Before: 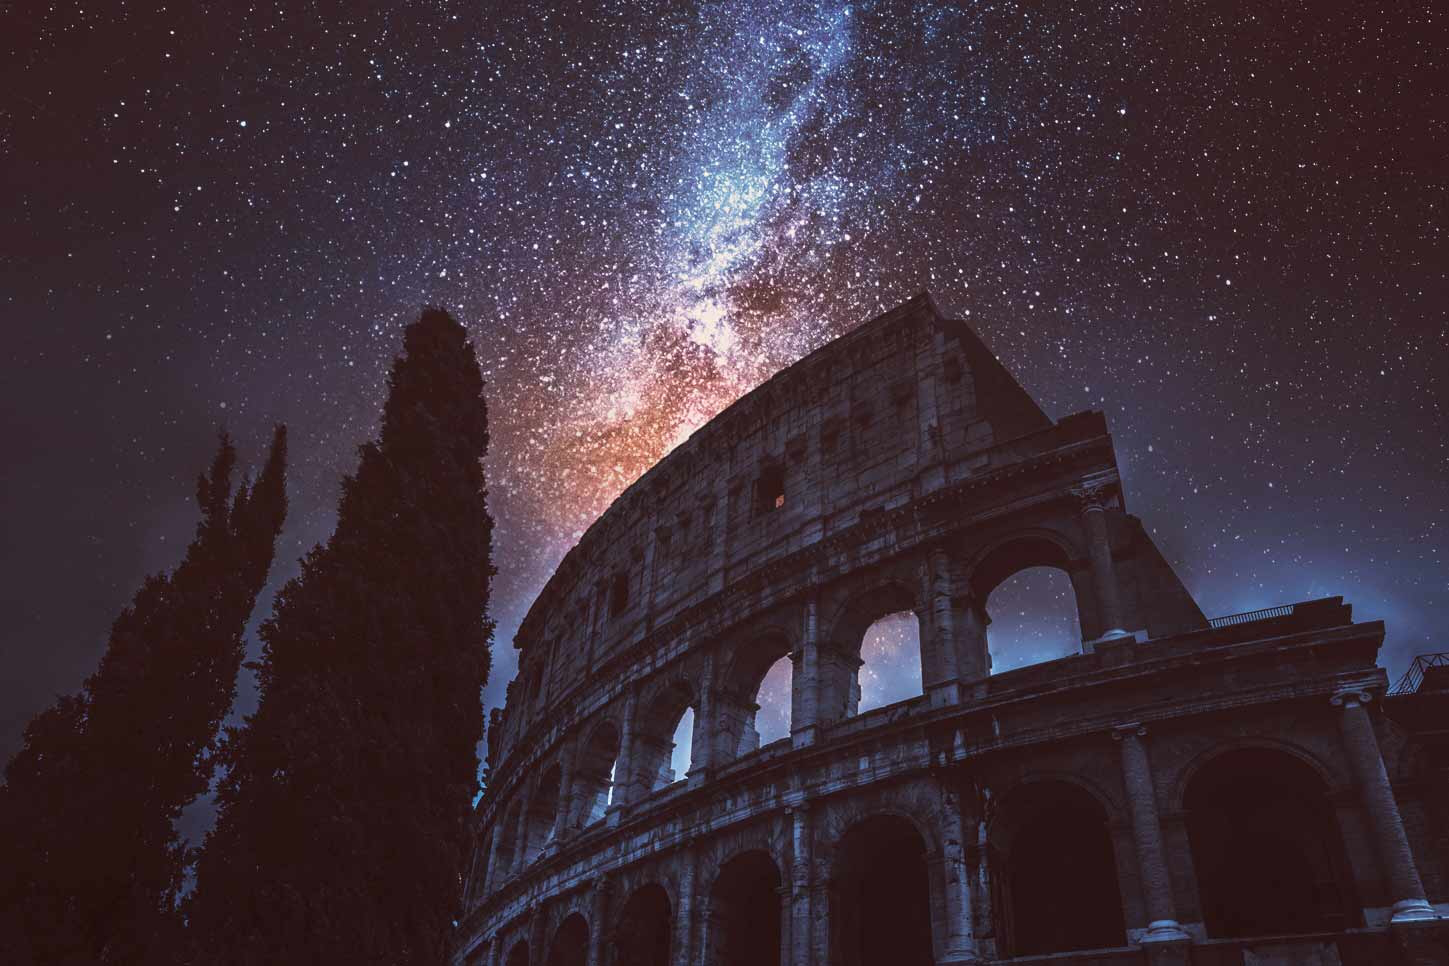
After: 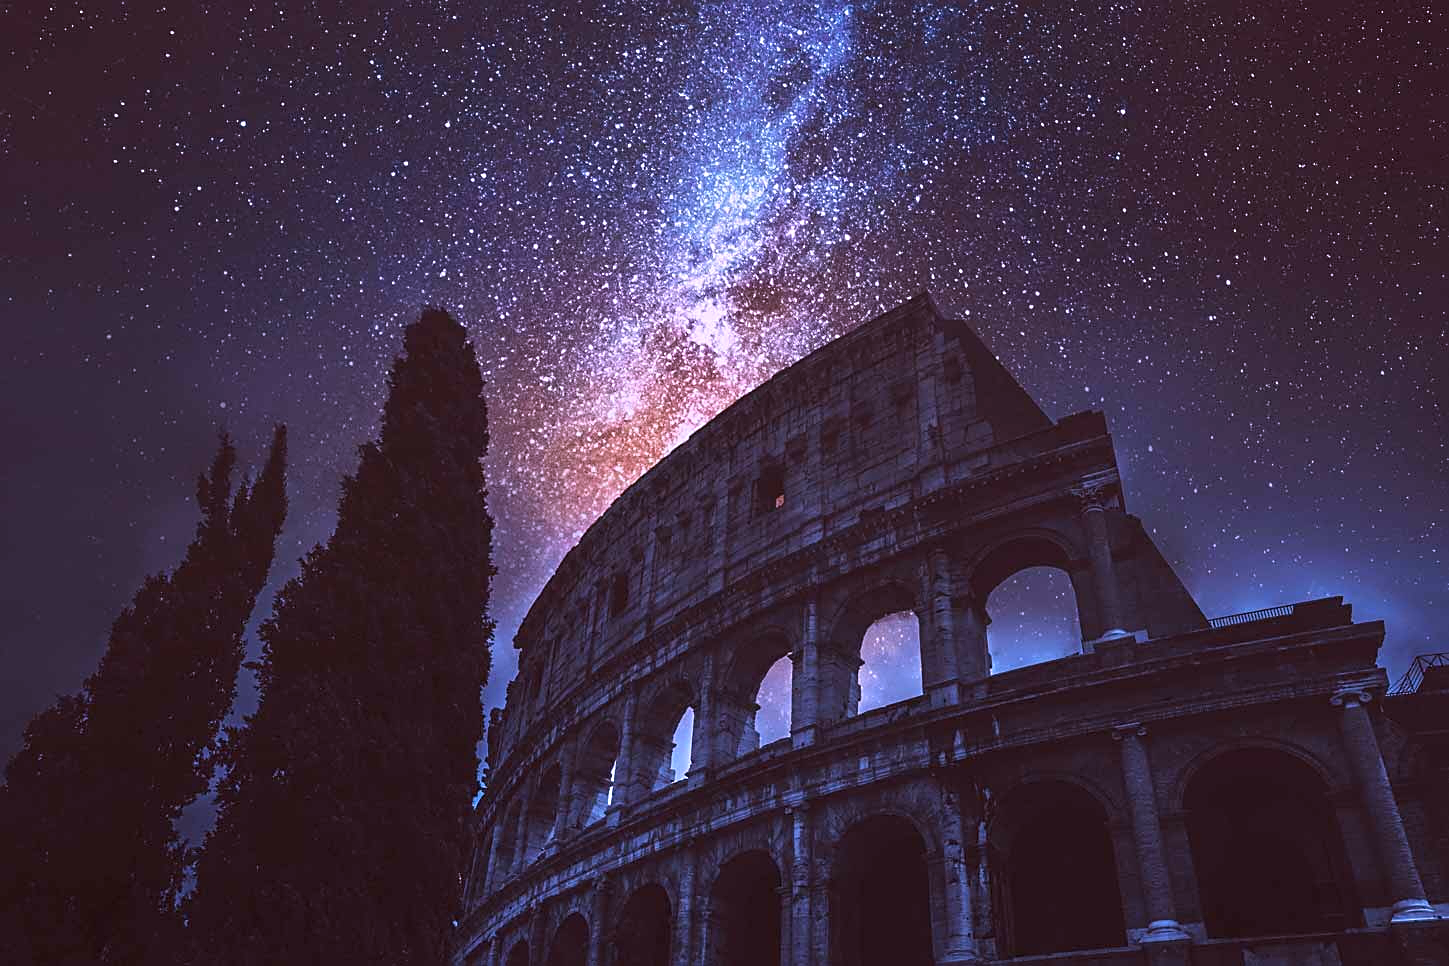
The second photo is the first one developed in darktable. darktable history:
sharpen: on, module defaults
white balance: red 1.042, blue 1.17
color calibration: illuminant as shot in camera, x 0.358, y 0.373, temperature 4628.91 K
